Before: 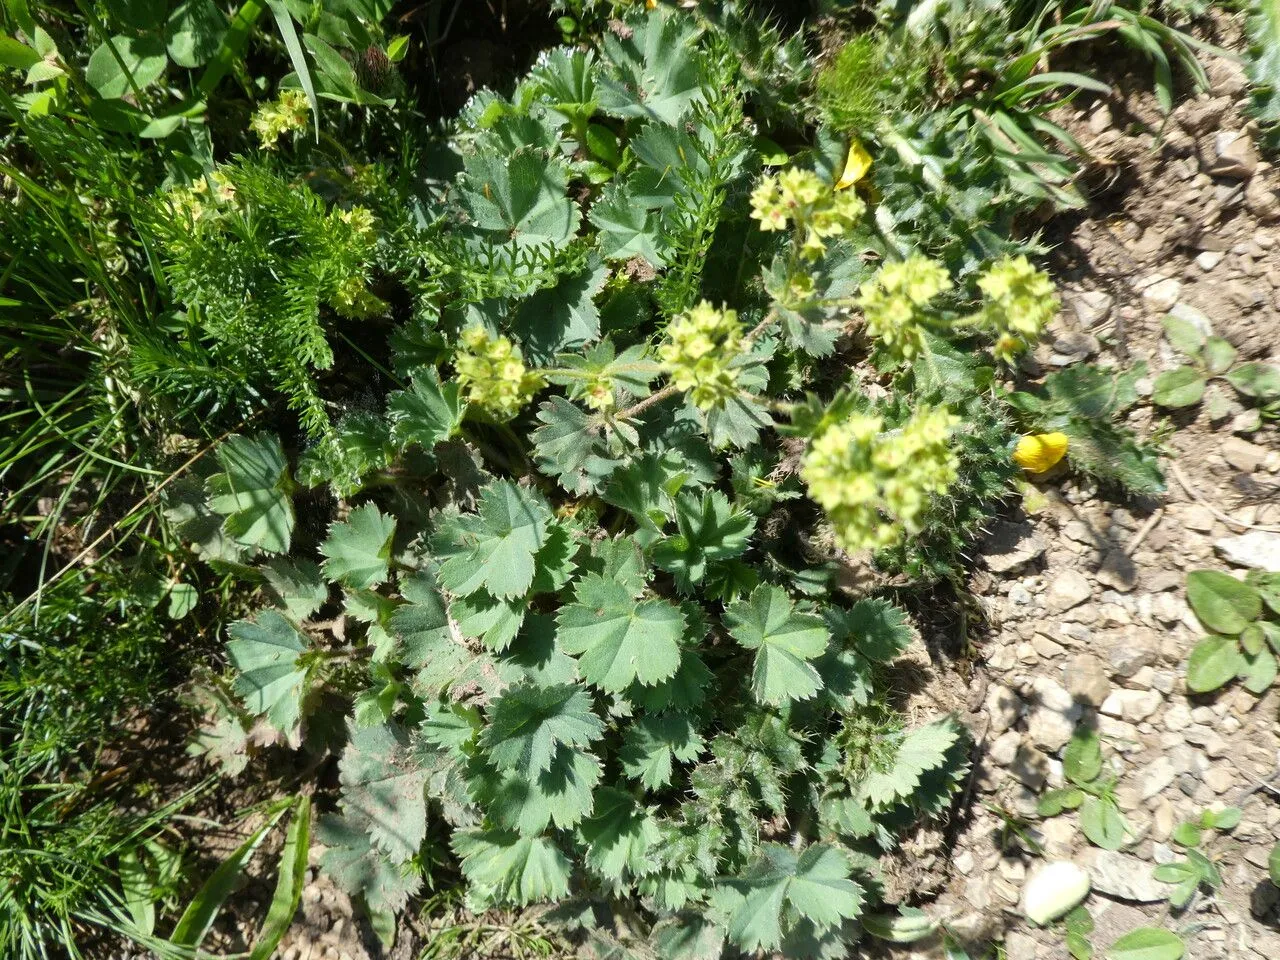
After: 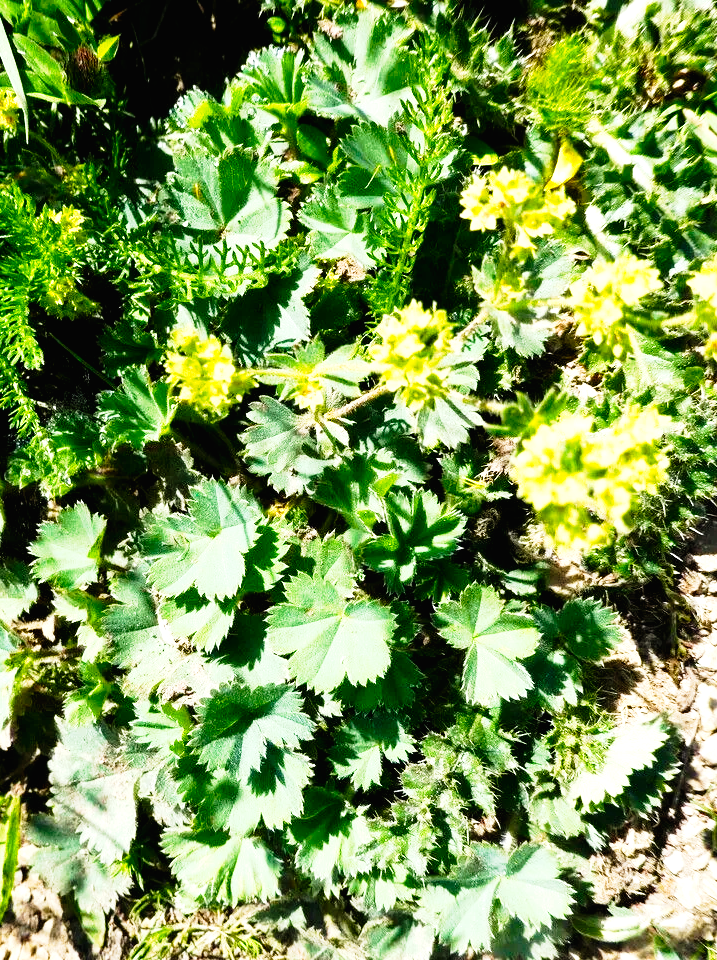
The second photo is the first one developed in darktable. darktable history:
crop and rotate: left 22.714%, right 21.263%
tone curve: curves: ch0 [(0.016, 0.011) (0.094, 0.016) (0.469, 0.508) (0.721, 0.862) (1, 1)], preserve colors none
color balance rgb: perceptual saturation grading › global saturation 17.407%, perceptual brilliance grading › global brilliance 18.693%, global vibrance 6.268%
